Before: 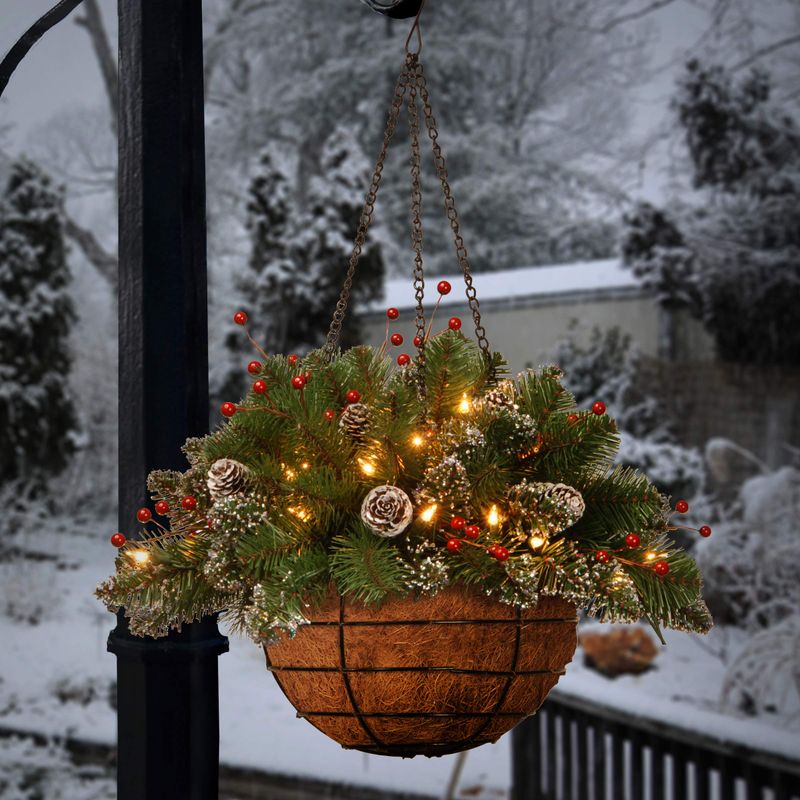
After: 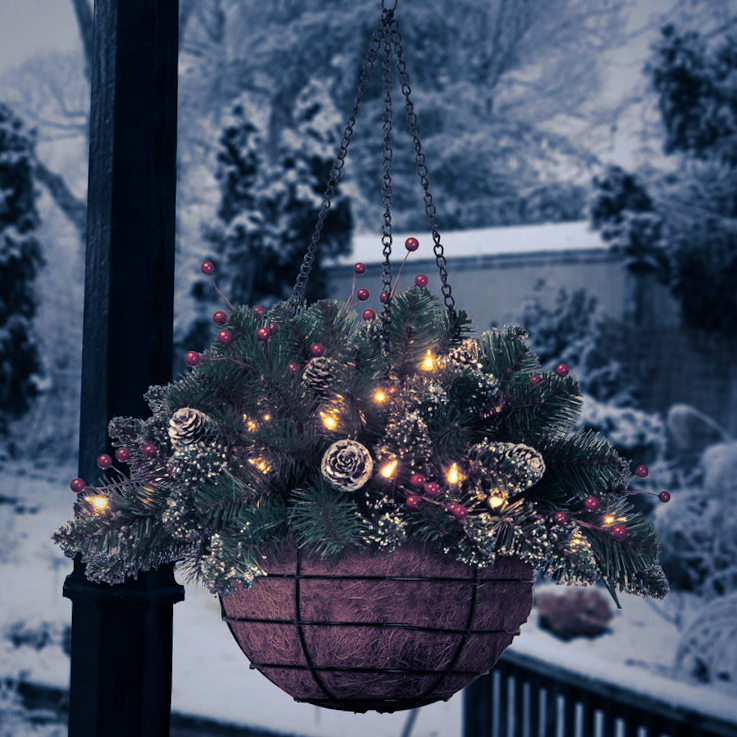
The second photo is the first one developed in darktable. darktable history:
split-toning: shadows › hue 226.8°, shadows › saturation 0.84
crop and rotate: angle -1.96°, left 3.097%, top 4.154%, right 1.586%, bottom 0.529%
